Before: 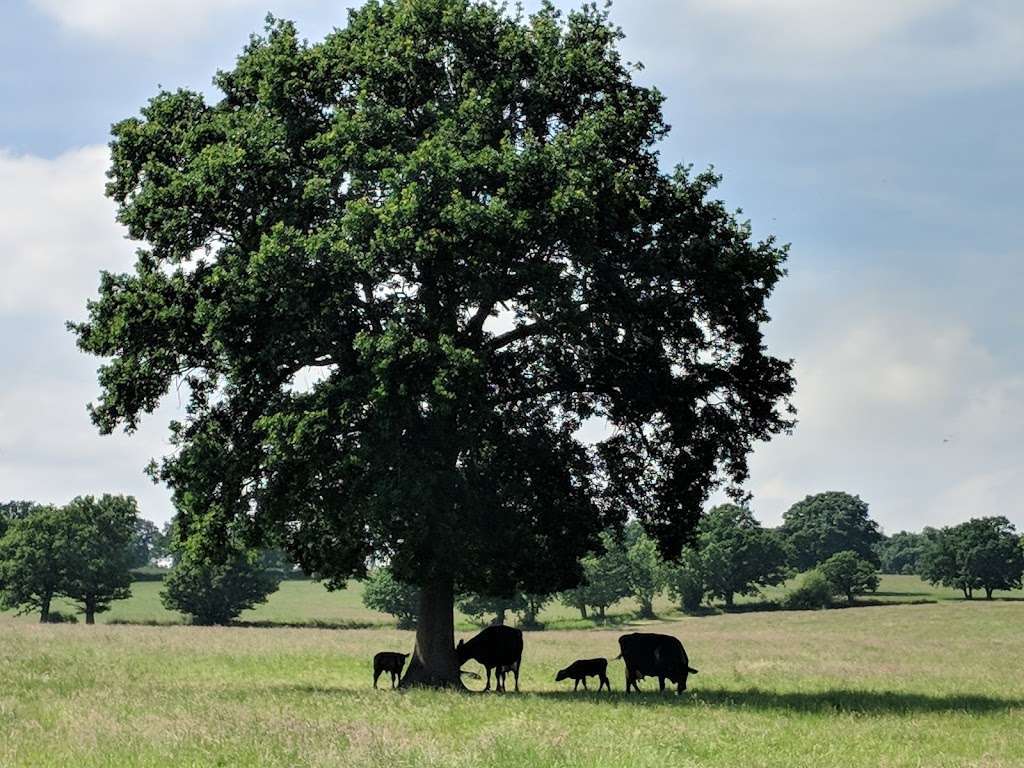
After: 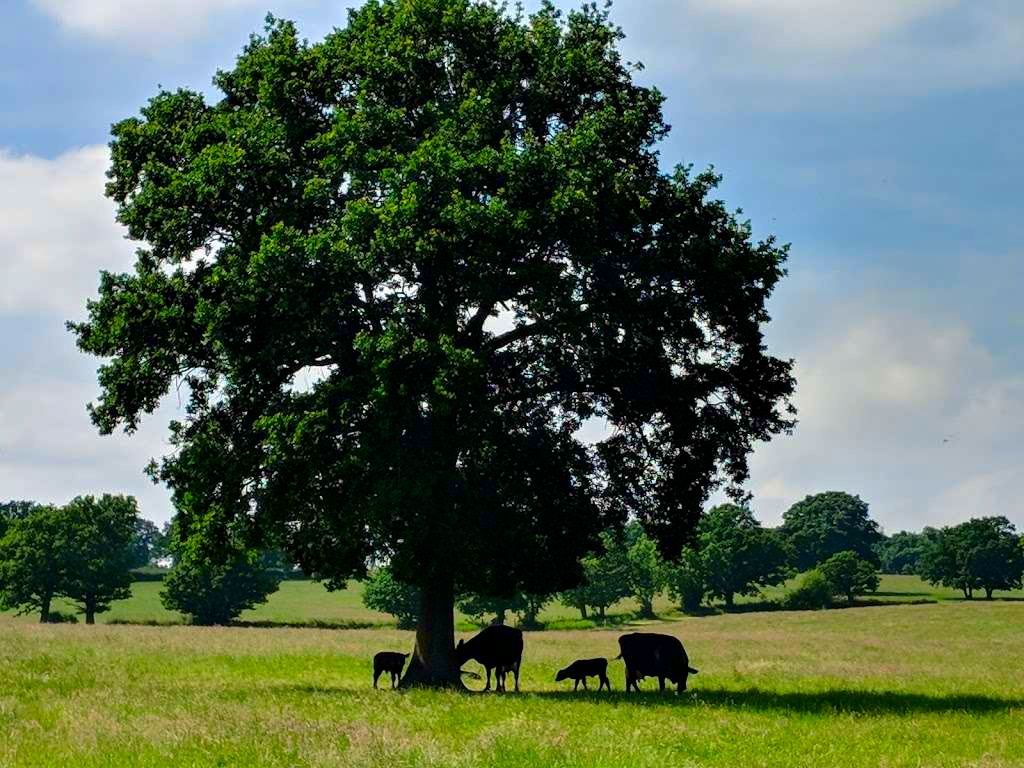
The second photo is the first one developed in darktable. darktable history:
contrast brightness saturation: brightness -0.252, saturation 0.204
color balance rgb: perceptual saturation grading › global saturation 25.557%, perceptual brilliance grading › mid-tones 10.088%, perceptual brilliance grading › shadows 15.432%, global vibrance 20%
